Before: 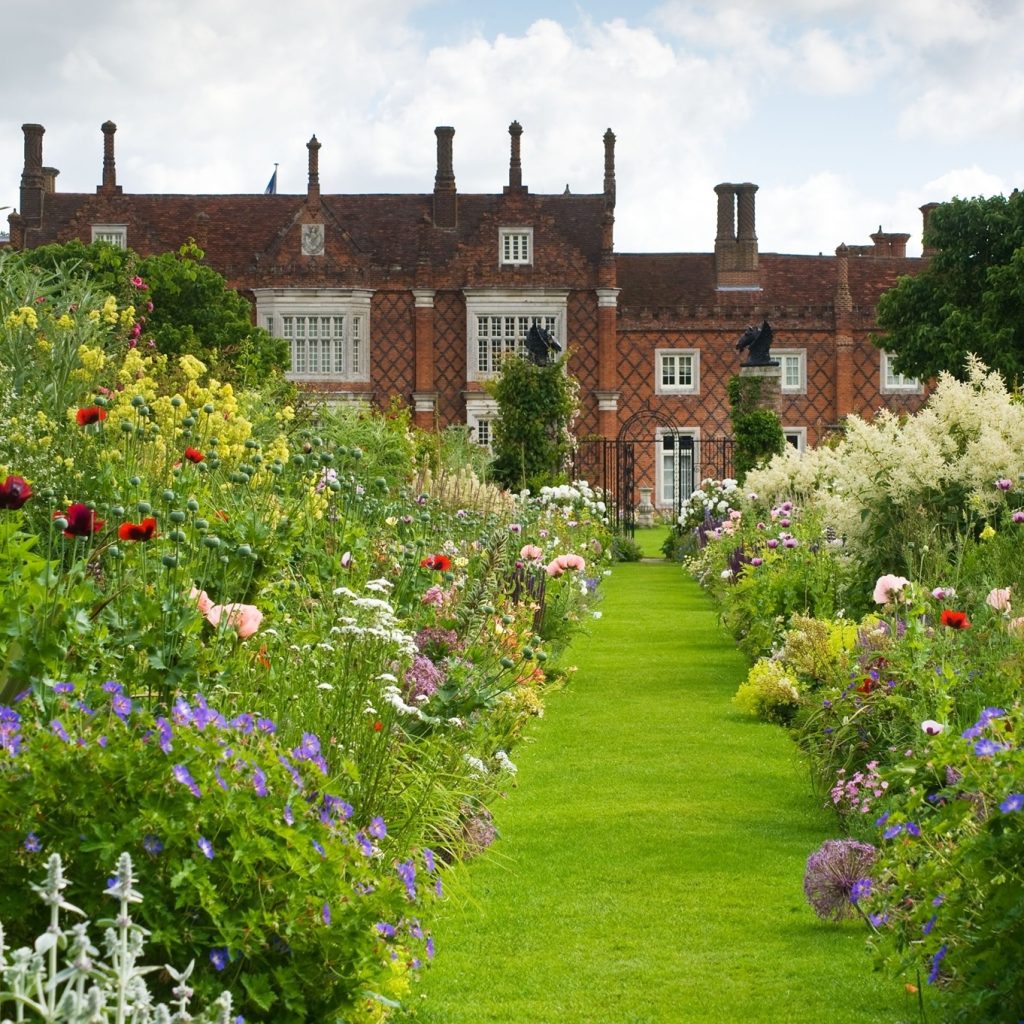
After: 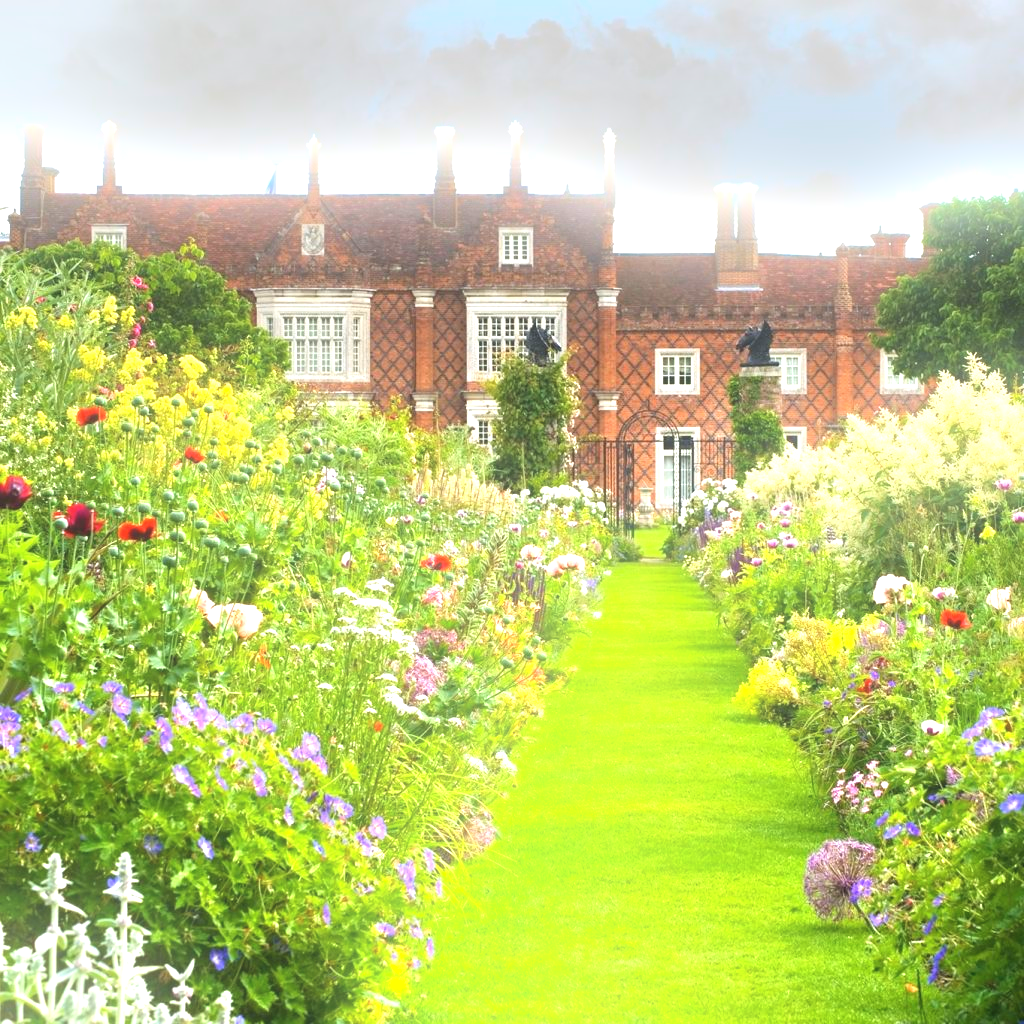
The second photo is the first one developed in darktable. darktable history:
exposure: black level correction -0.002, exposure 1.35 EV, compensate highlight preservation false
bloom: size 13.65%, threshold 98.39%, strength 4.82%
